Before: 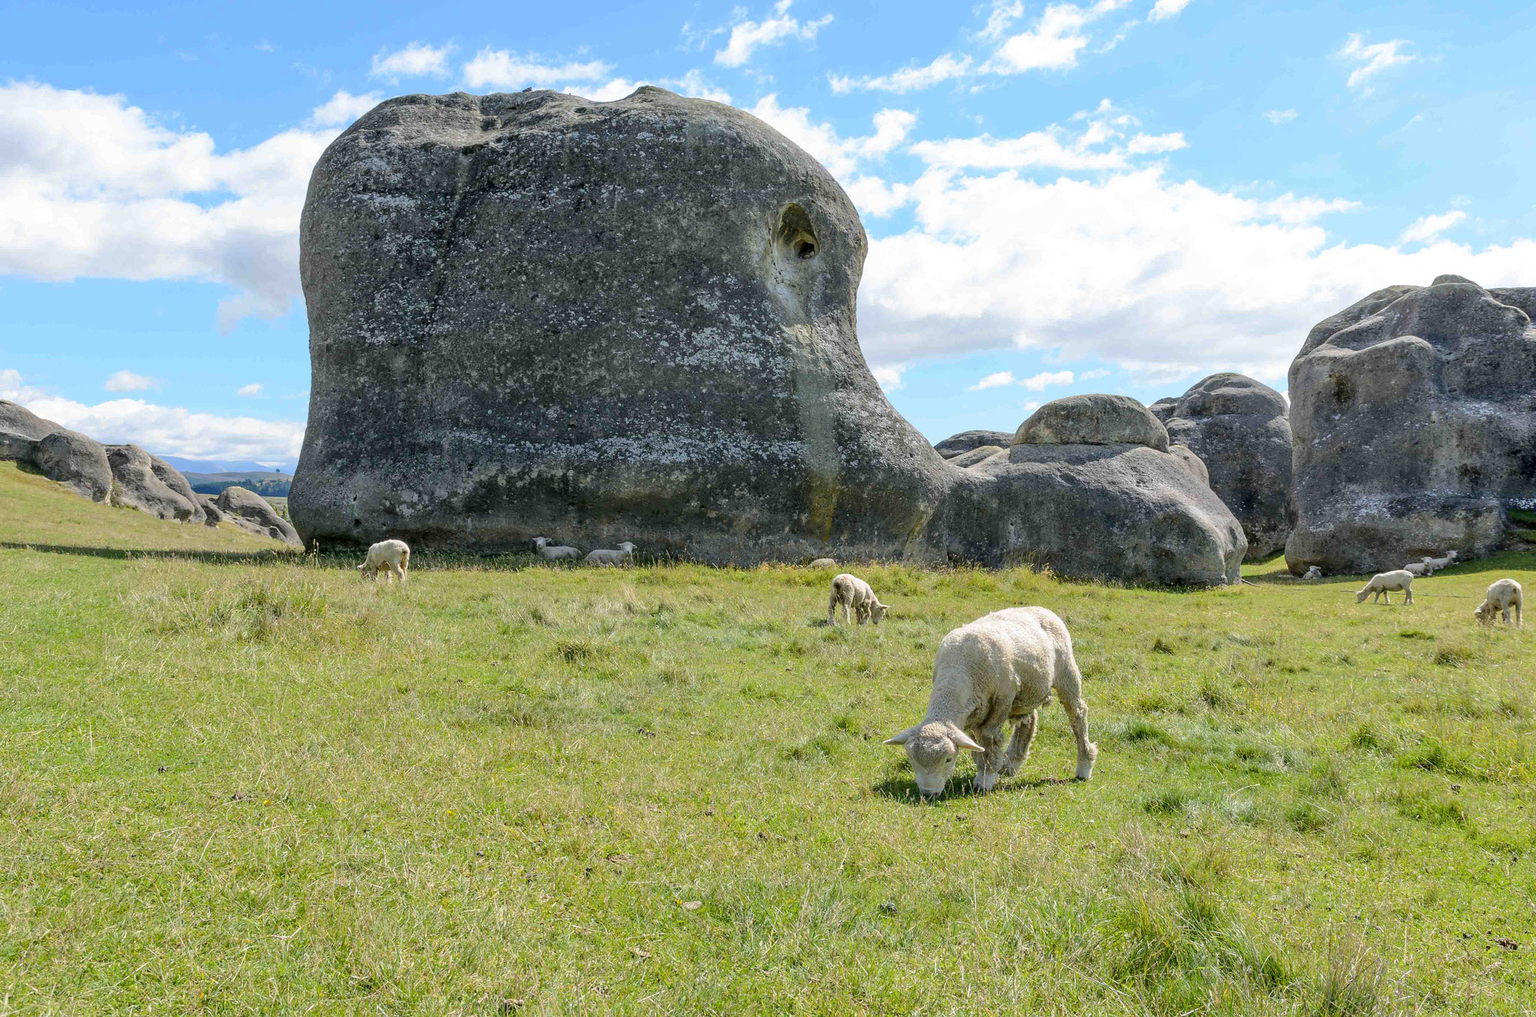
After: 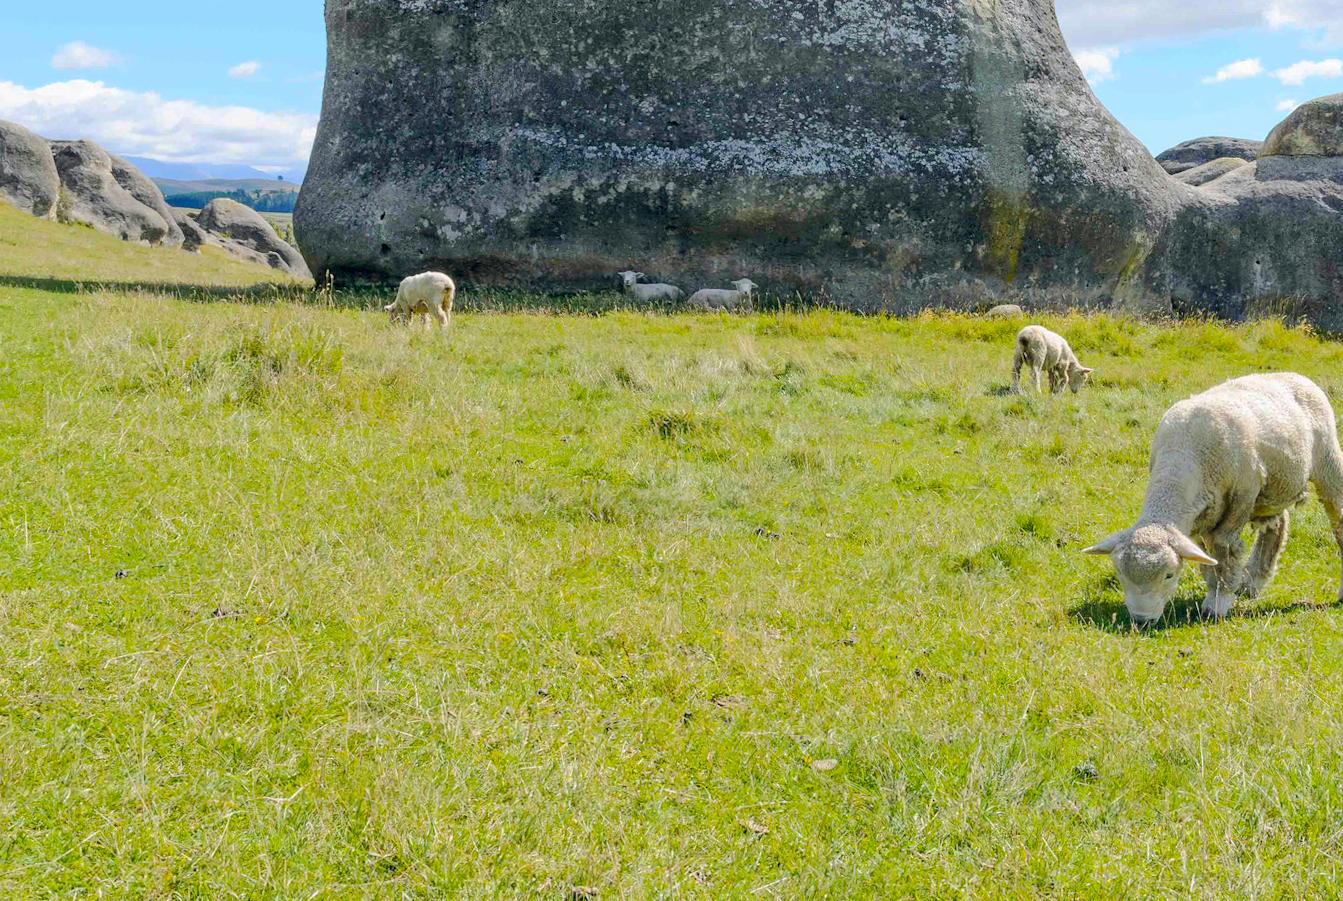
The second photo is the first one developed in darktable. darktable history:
base curve: curves: ch0 [(0, 0) (0.262, 0.32) (0.722, 0.705) (1, 1)], preserve colors none
crop and rotate: angle -0.763°, left 3.567%, top 32.221%, right 29.509%
color balance rgb: global offset › chroma 0.053%, global offset › hue 254.3°, perceptual saturation grading › global saturation 31.191%
